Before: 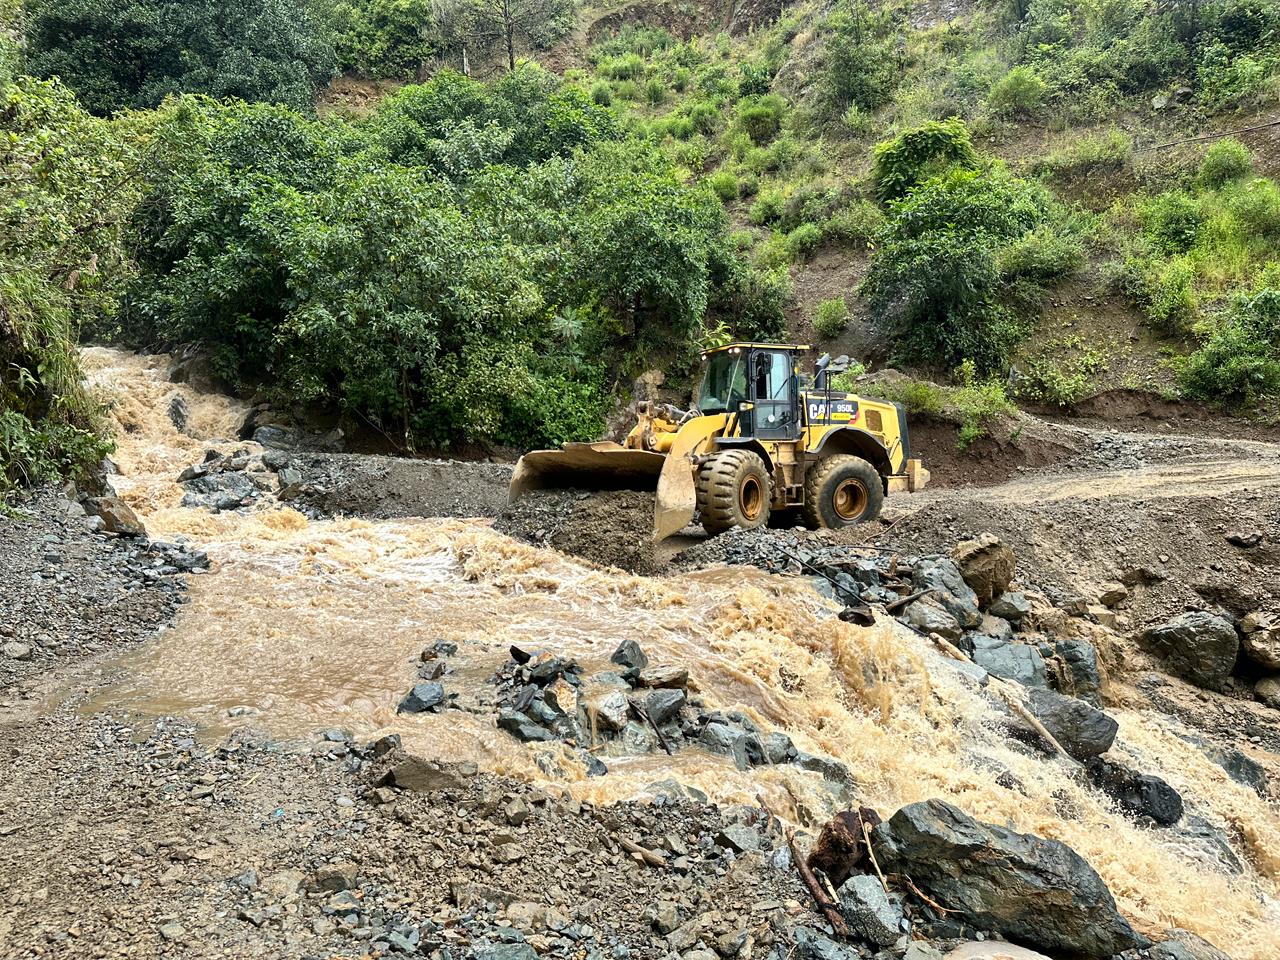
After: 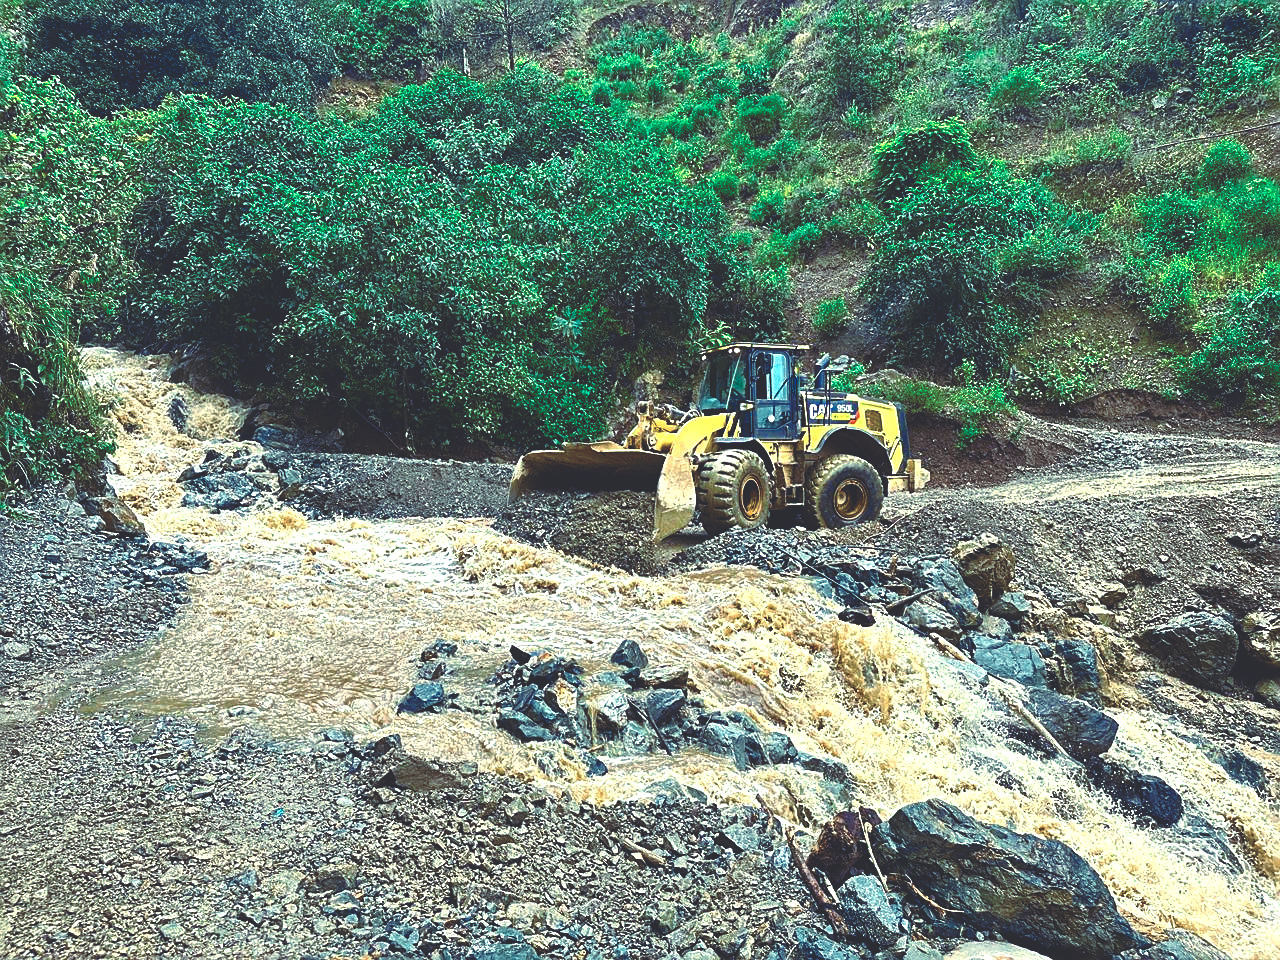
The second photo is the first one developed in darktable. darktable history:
color zones: curves: ch0 [(0, 0.5) (0.125, 0.4) (0.25, 0.5) (0.375, 0.4) (0.5, 0.4) (0.625, 0.35) (0.75, 0.35) (0.875, 0.5)]; ch1 [(0, 0.35) (0.125, 0.45) (0.25, 0.35) (0.375, 0.35) (0.5, 0.35) (0.625, 0.35) (0.75, 0.45) (0.875, 0.35)]; ch2 [(0, 0.6) (0.125, 0.5) (0.25, 0.5) (0.375, 0.6) (0.5, 0.6) (0.625, 0.5) (0.75, 0.5) (0.875, 0.5)]
sharpen: on, module defaults
tone equalizer: on, module defaults
rgb curve: curves: ch0 [(0, 0.186) (0.314, 0.284) (0.576, 0.466) (0.805, 0.691) (0.936, 0.886)]; ch1 [(0, 0.186) (0.314, 0.284) (0.581, 0.534) (0.771, 0.746) (0.936, 0.958)]; ch2 [(0, 0.216) (0.275, 0.39) (1, 1)], mode RGB, independent channels, compensate middle gray true, preserve colors none
color balance rgb: linear chroma grading › shadows 10%, linear chroma grading › highlights 10%, linear chroma grading › global chroma 15%, linear chroma grading › mid-tones 15%, perceptual saturation grading › global saturation 40%, perceptual saturation grading › highlights -25%, perceptual saturation grading › mid-tones 35%, perceptual saturation grading › shadows 35%, perceptual brilliance grading › global brilliance 11.29%, global vibrance 11.29%
